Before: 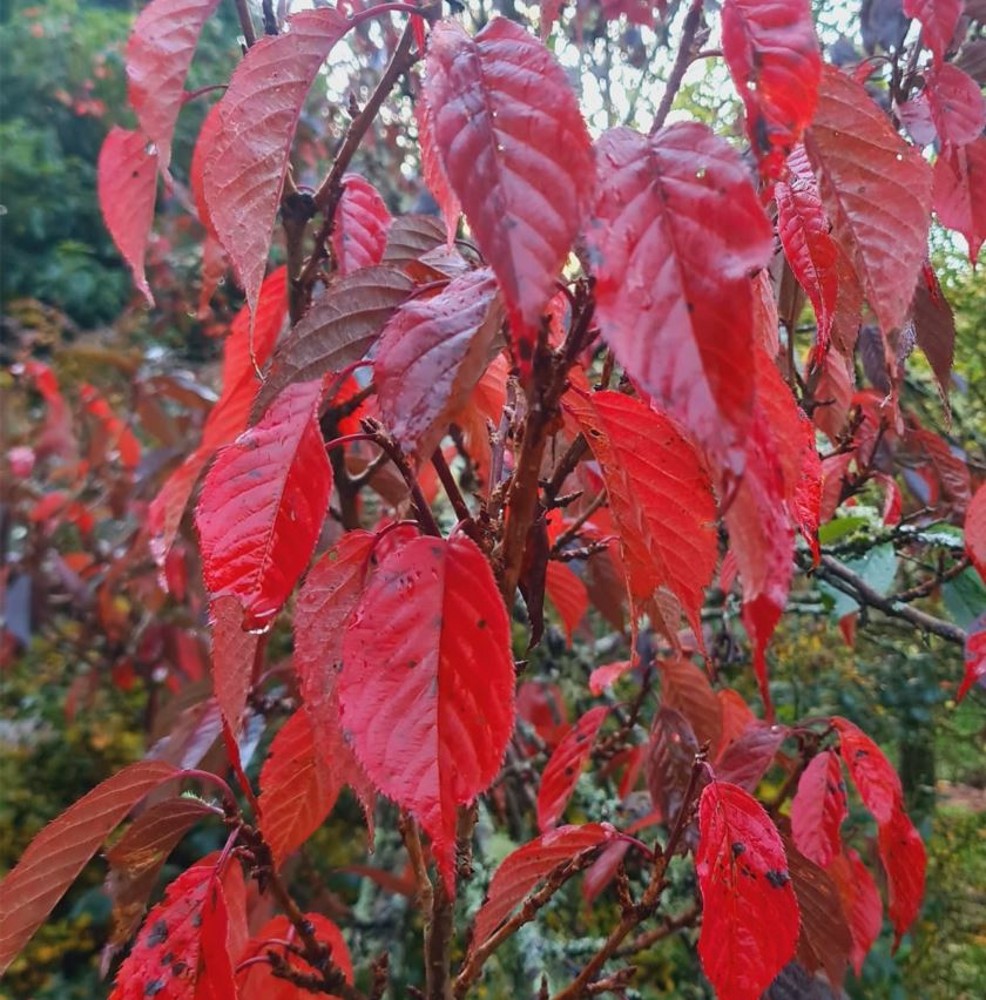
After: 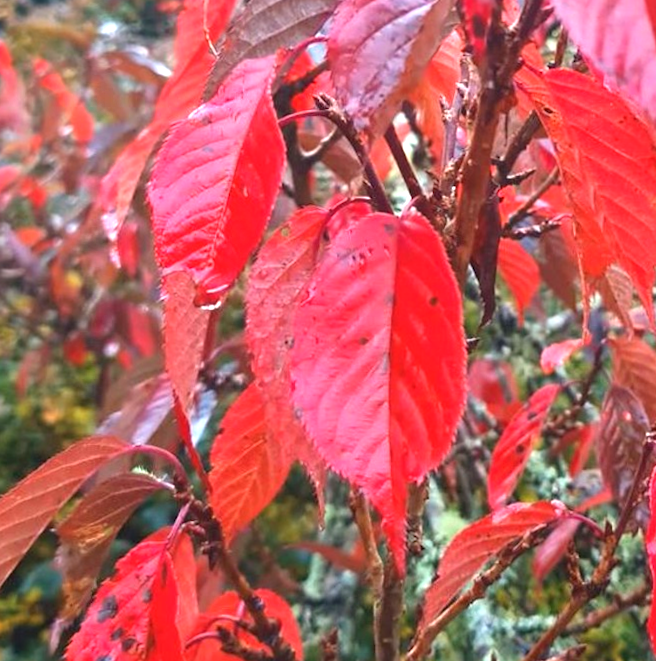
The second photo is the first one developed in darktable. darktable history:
rotate and perspective: rotation -0.45°, automatic cropping original format, crop left 0.008, crop right 0.992, crop top 0.012, crop bottom 0.988
exposure: black level correction 0, exposure 1.2 EV, compensate exposure bias true, compensate highlight preservation false
crop and rotate: angle -0.82°, left 3.85%, top 31.828%, right 27.992%
